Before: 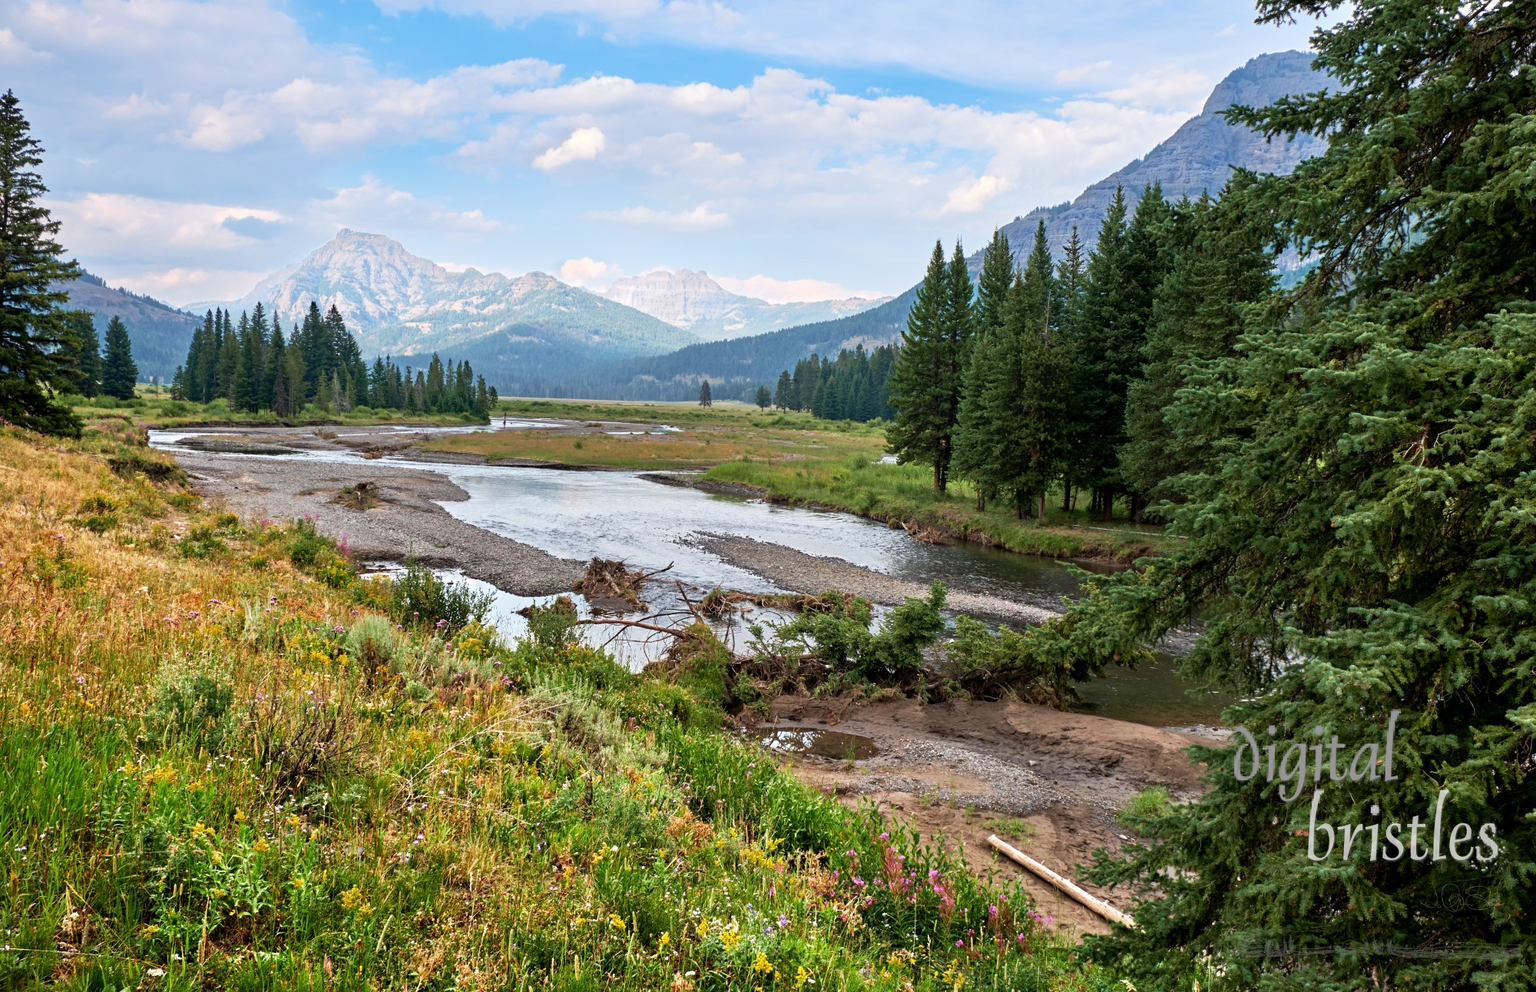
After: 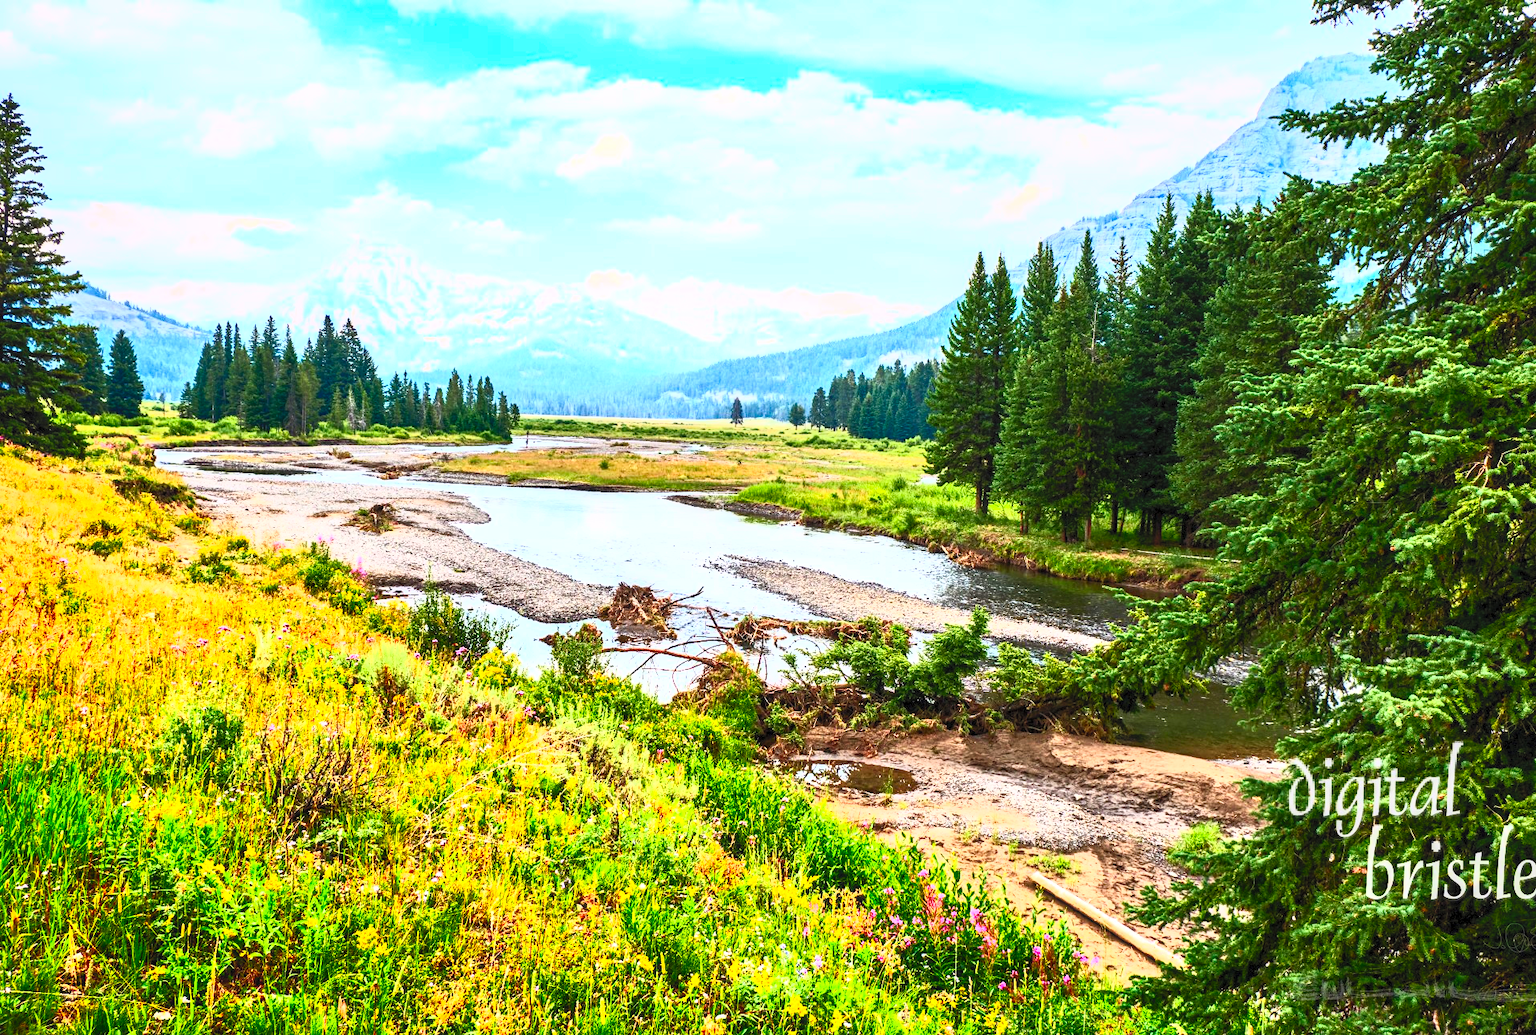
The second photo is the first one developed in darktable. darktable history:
crop: right 4.229%, bottom 0.033%
contrast brightness saturation: contrast 0.998, brightness 0.994, saturation 0.985
local contrast: on, module defaults
exposure: compensate highlight preservation false
tone curve: curves: ch0 [(0, 0) (0.266, 0.247) (0.741, 0.751) (1, 1)], preserve colors none
